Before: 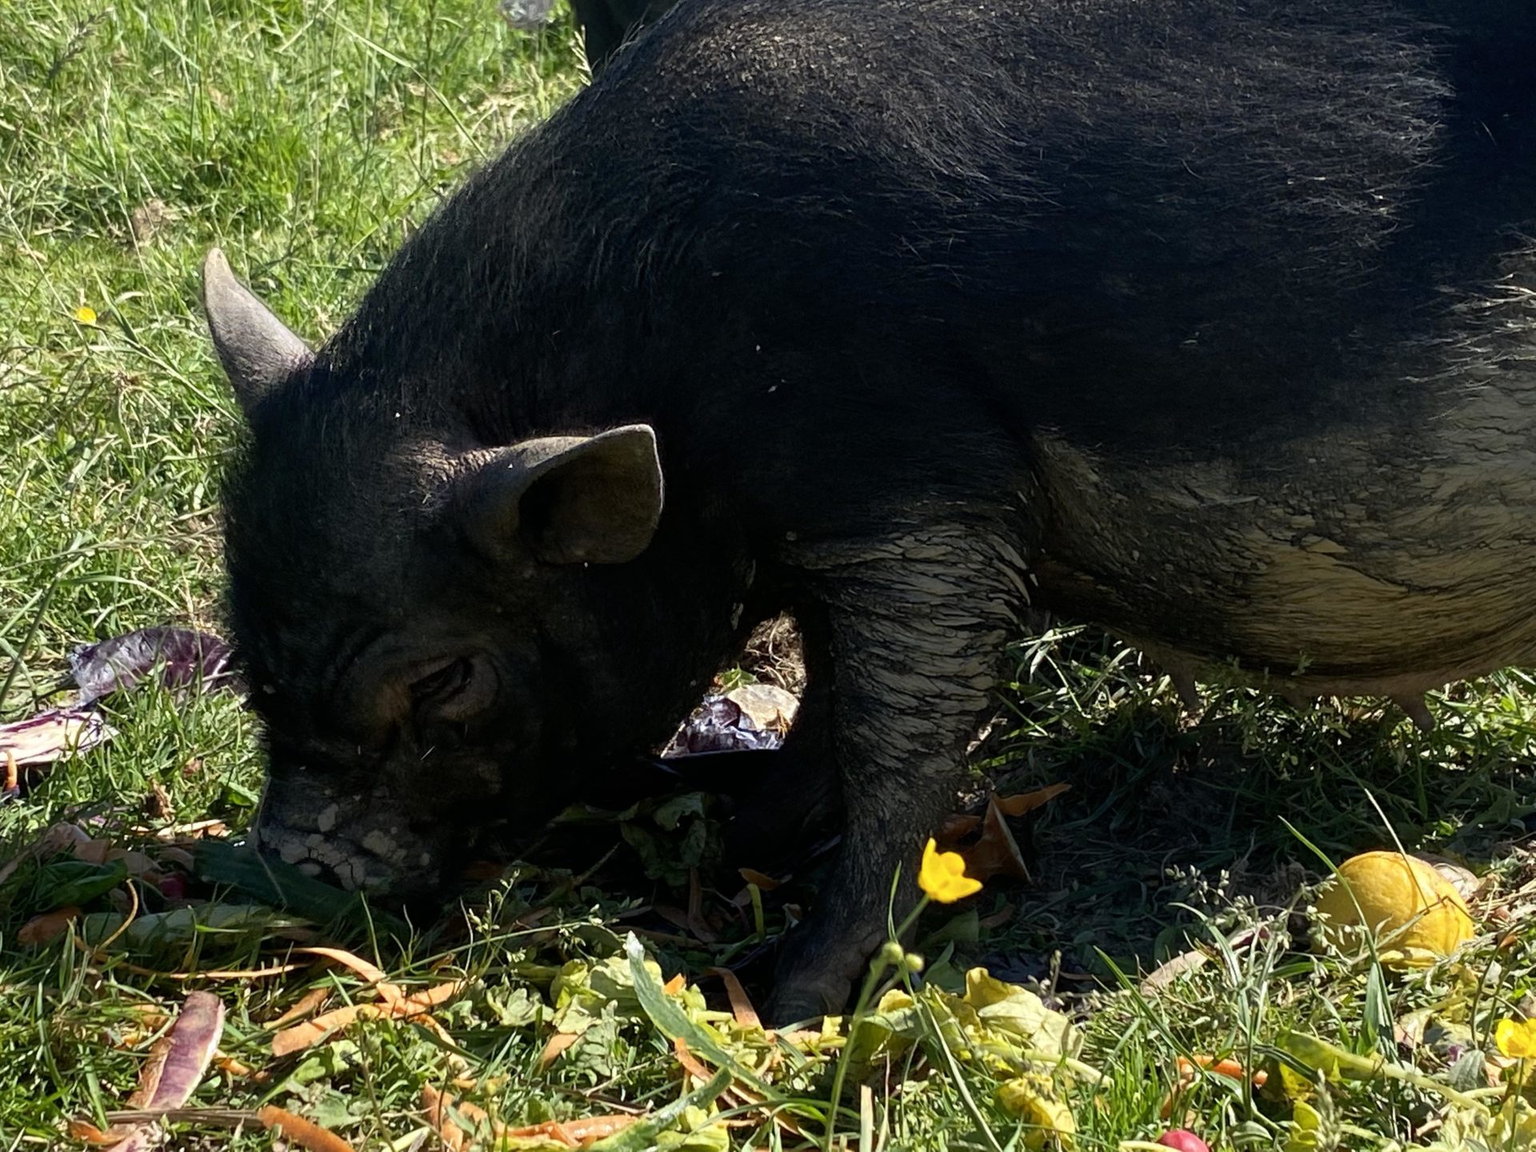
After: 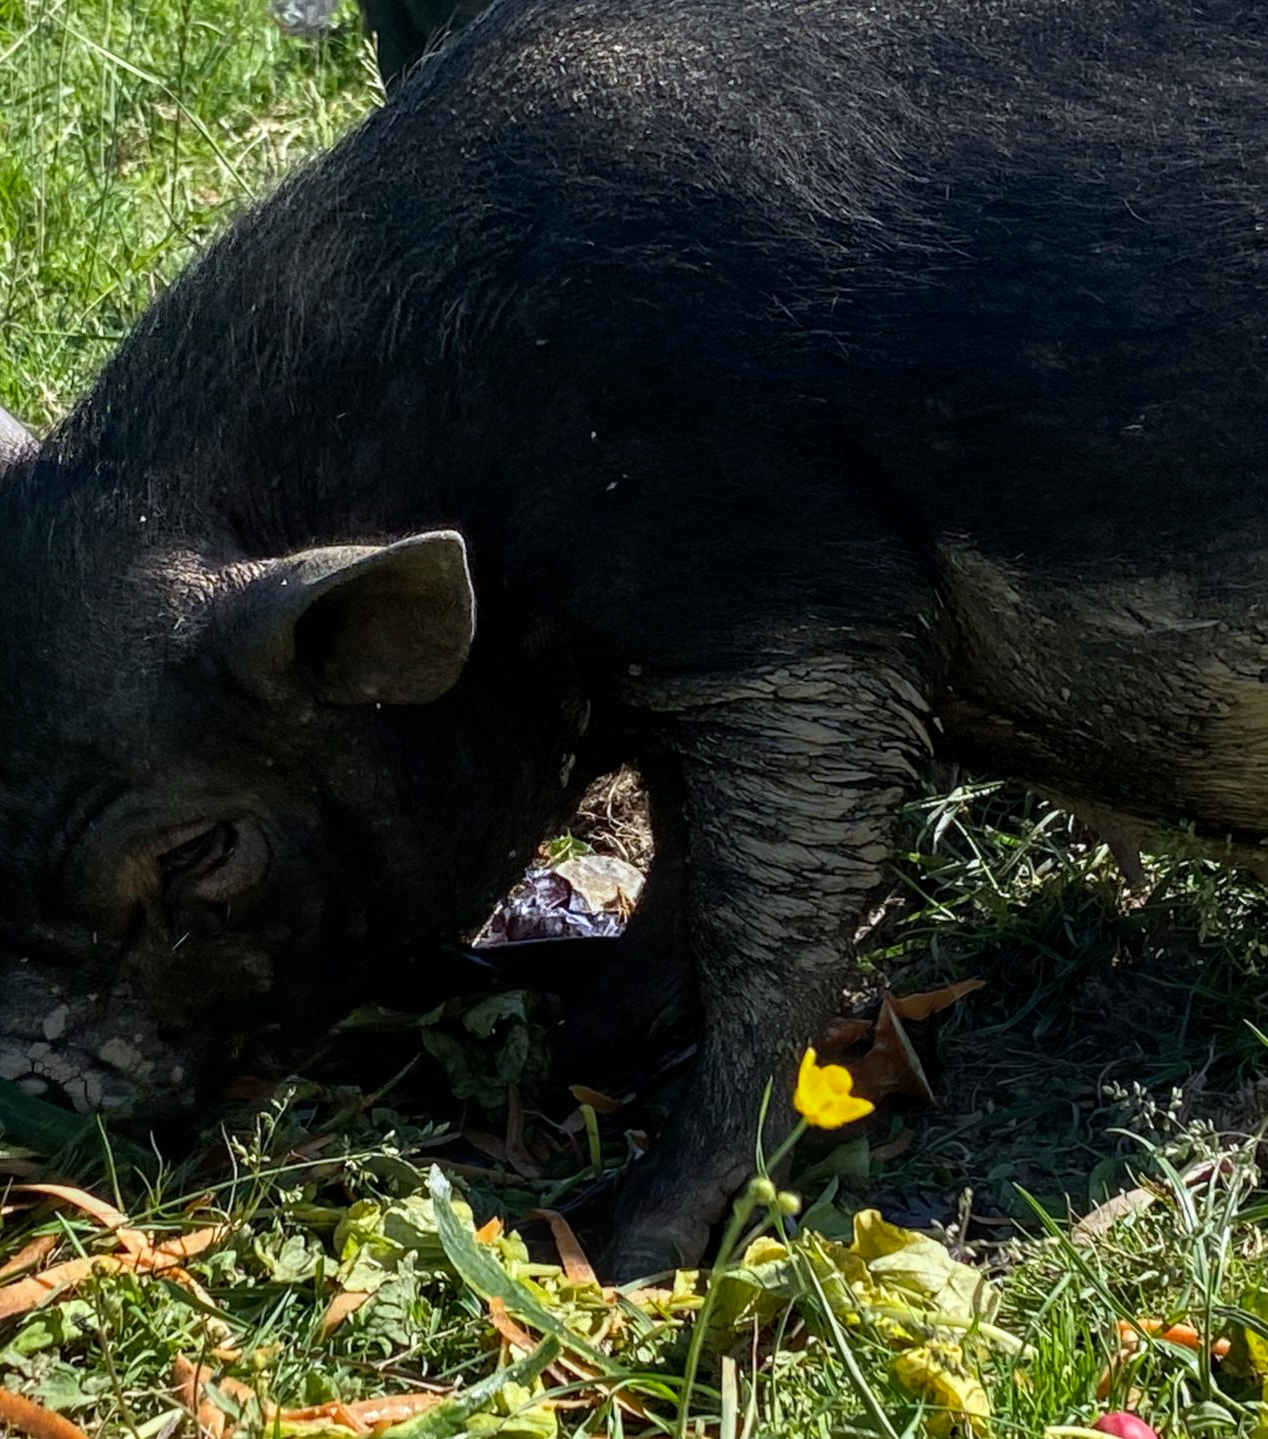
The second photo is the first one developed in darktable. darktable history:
local contrast: on, module defaults
crop and rotate: left 18.442%, right 15.508%
contrast brightness saturation: saturation -0.05
white balance: red 0.976, blue 1.04
